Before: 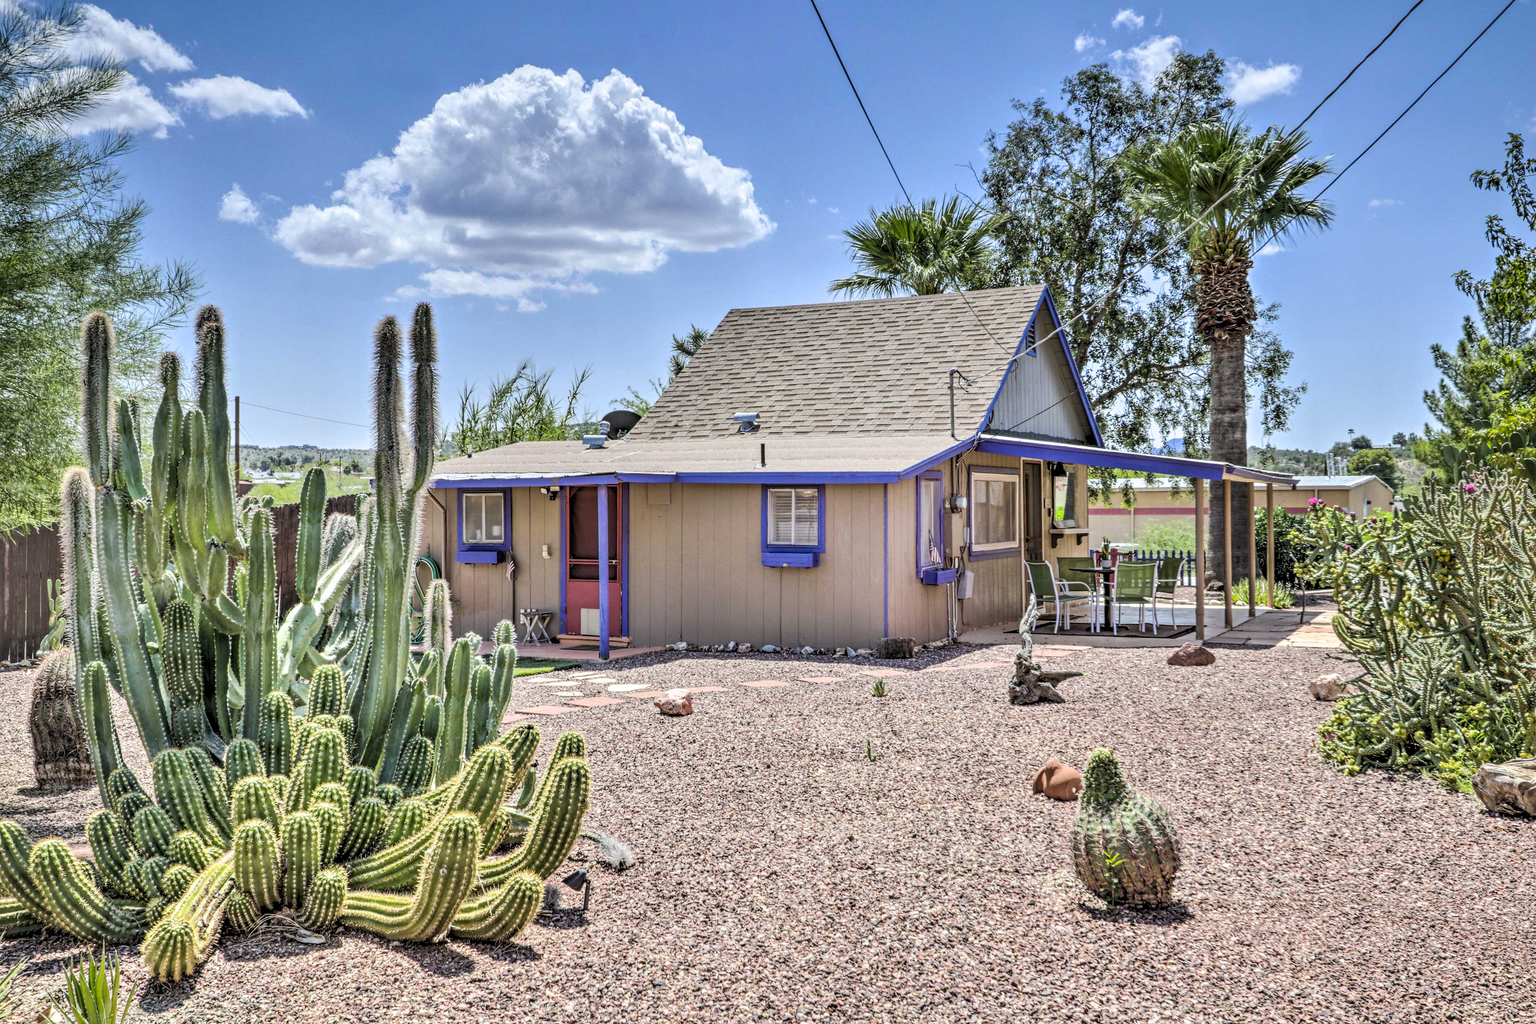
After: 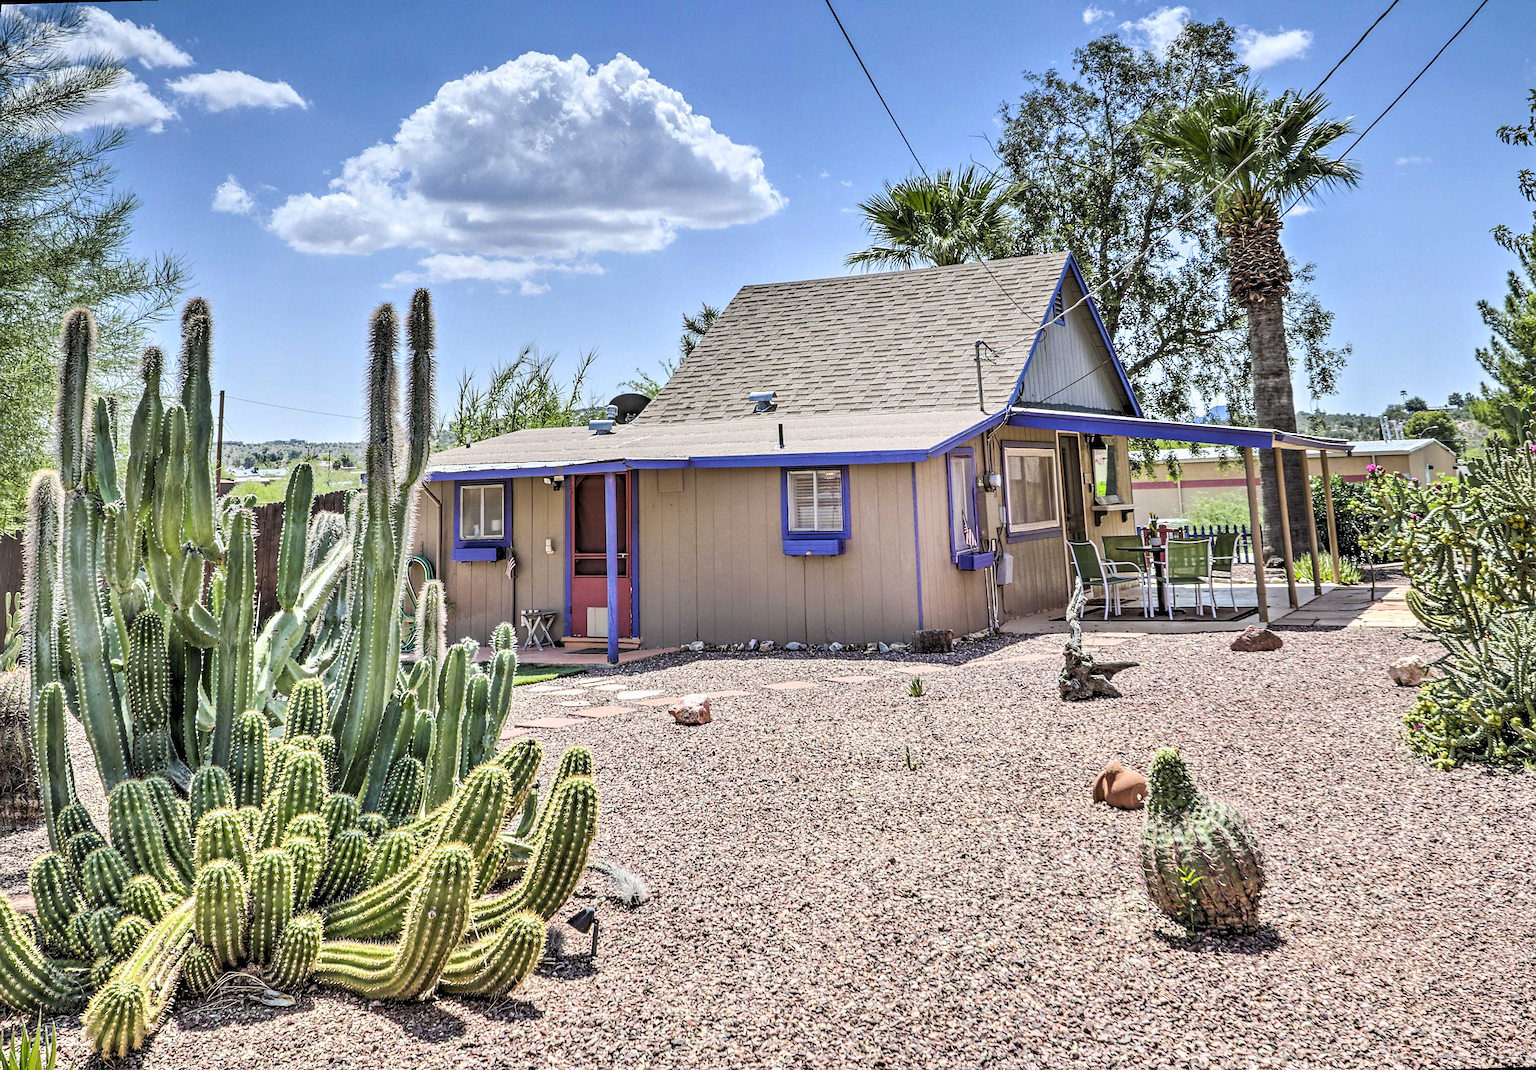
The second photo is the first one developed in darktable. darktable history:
sharpen: on, module defaults
rotate and perspective: rotation -1.68°, lens shift (vertical) -0.146, crop left 0.049, crop right 0.912, crop top 0.032, crop bottom 0.96
shadows and highlights: shadows 0, highlights 40
